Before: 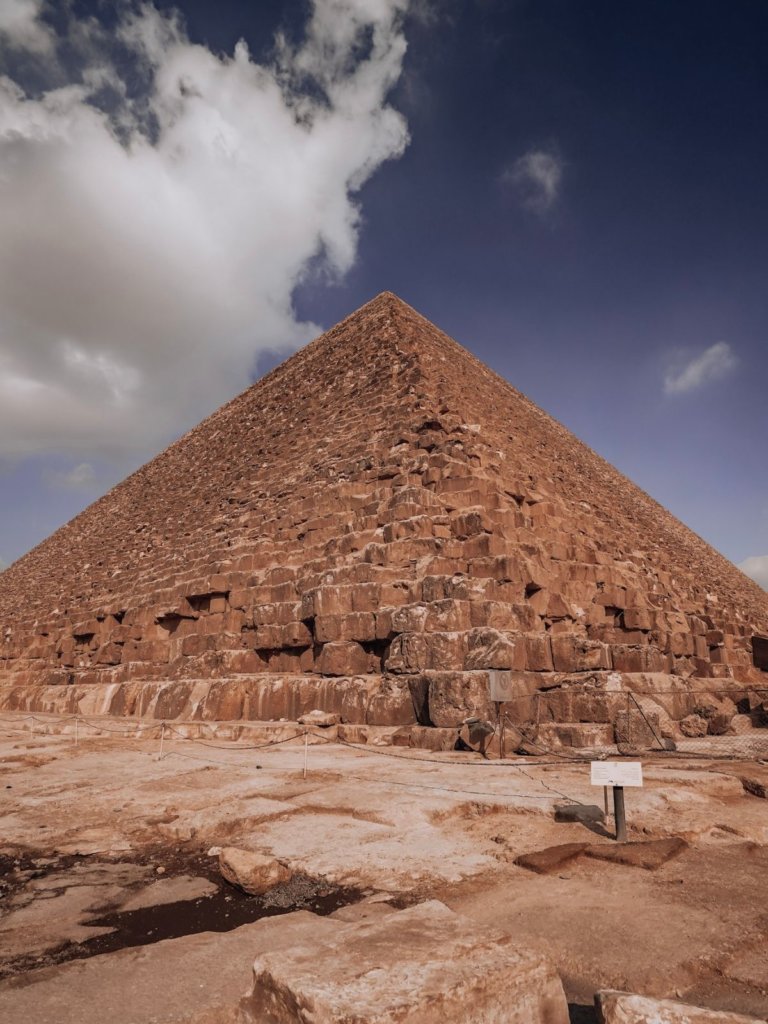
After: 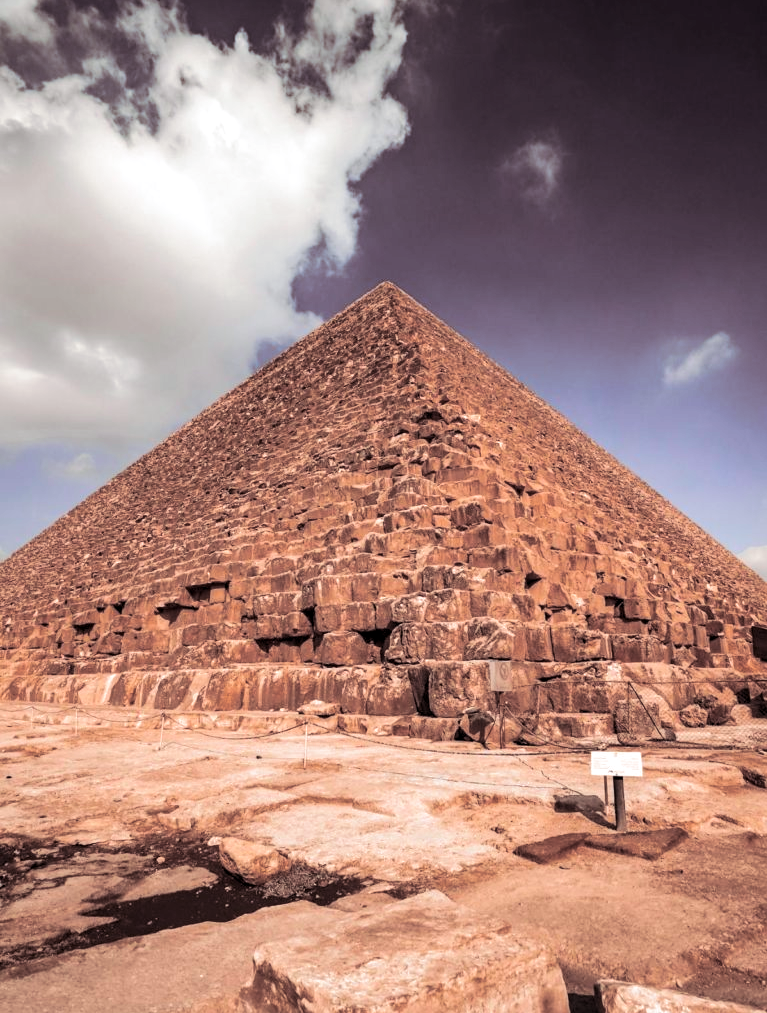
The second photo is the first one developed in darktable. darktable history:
levels: mode automatic, black 0.023%, white 99.97%, levels [0.062, 0.494, 0.925]
exposure: black level correction 0.001, exposure 0.5 EV, compensate exposure bias true, compensate highlight preservation false
split-toning: shadows › saturation 0.24, highlights › hue 54°, highlights › saturation 0.24
local contrast: highlights 100%, shadows 100%, detail 120%, midtone range 0.2
crop: top 1.049%, right 0.001%
tone curve: curves: ch0 [(0, 0.01) (0.037, 0.032) (0.131, 0.108) (0.275, 0.256) (0.483, 0.512) (0.61, 0.665) (0.696, 0.742) (0.792, 0.819) (0.911, 0.925) (0.997, 0.995)]; ch1 [(0, 0) (0.308, 0.29) (0.425, 0.411) (0.492, 0.488) (0.507, 0.503) (0.53, 0.532) (0.573, 0.586) (0.683, 0.702) (0.746, 0.77) (1, 1)]; ch2 [(0, 0) (0.246, 0.233) (0.36, 0.352) (0.415, 0.415) (0.485, 0.487) (0.502, 0.504) (0.525, 0.518) (0.539, 0.539) (0.587, 0.594) (0.636, 0.652) (0.711, 0.729) (0.845, 0.855) (0.998, 0.977)], color space Lab, independent channels, preserve colors none
